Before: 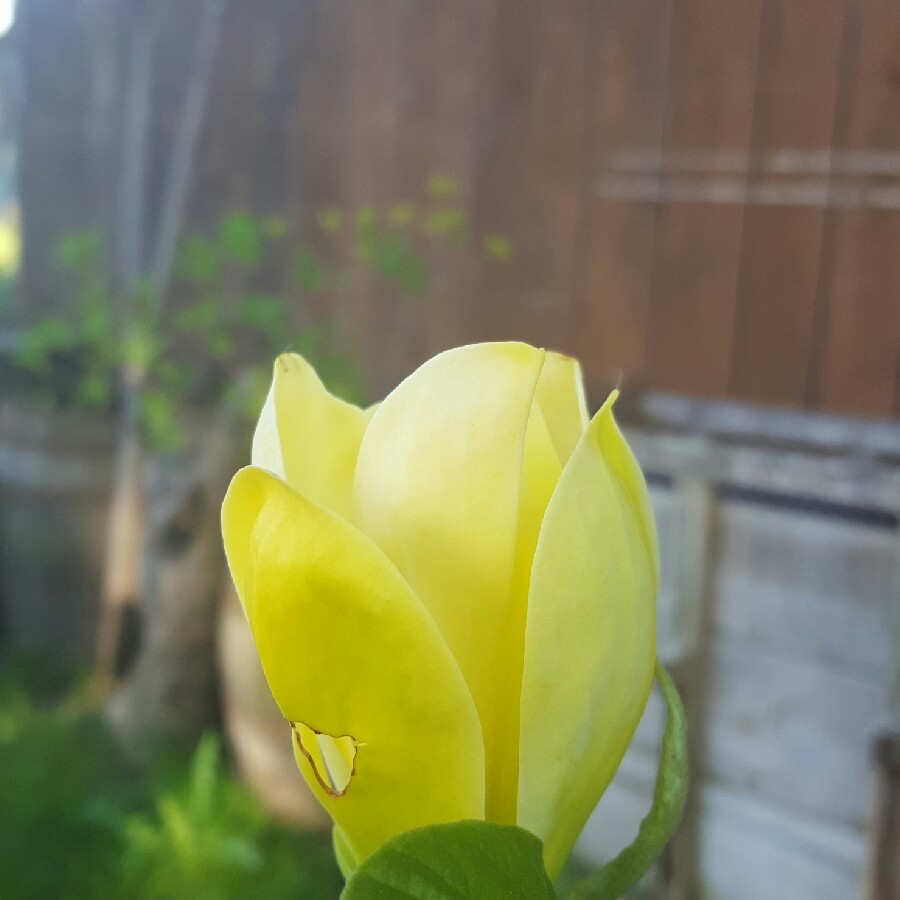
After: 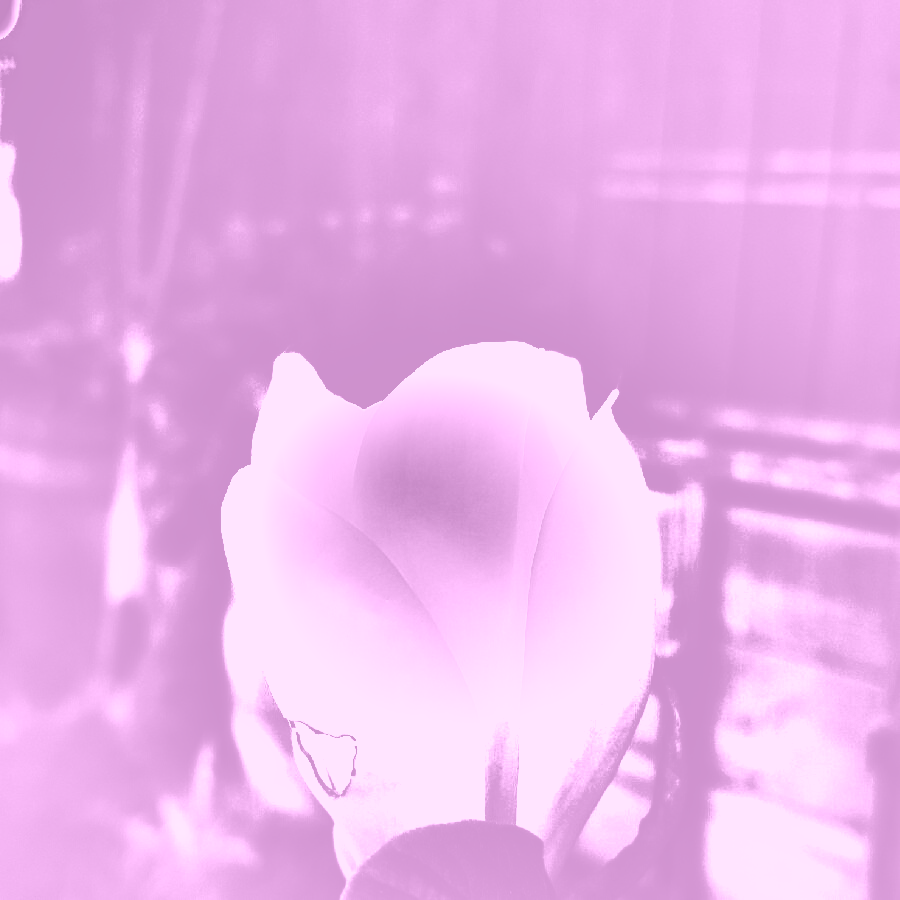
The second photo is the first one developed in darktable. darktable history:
shadows and highlights: radius 123.98, shadows 100, white point adjustment -3, highlights -100, highlights color adjustment 89.84%, soften with gaussian
colorize: hue 331.2°, saturation 69%, source mix 30.28%, lightness 69.02%, version 1
exposure: black level correction 0.001, exposure 1.719 EV, compensate exposure bias true, compensate highlight preservation false
